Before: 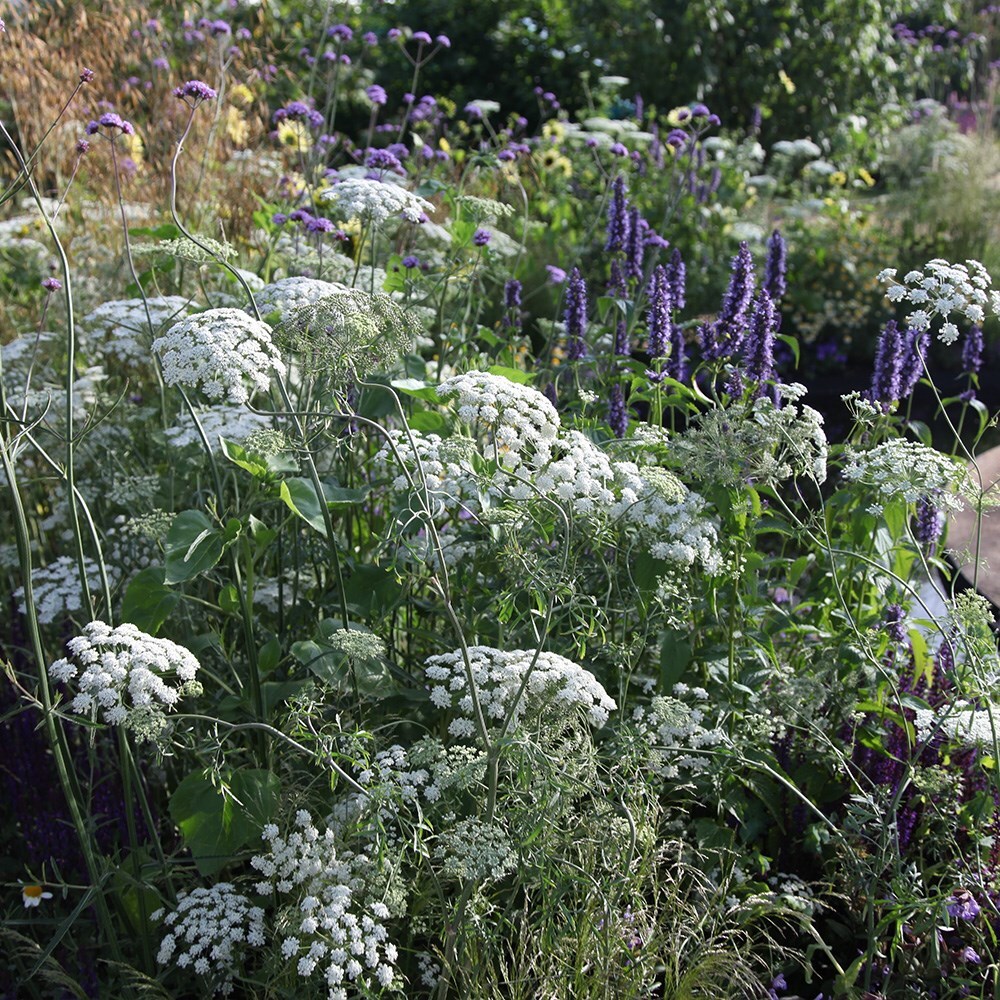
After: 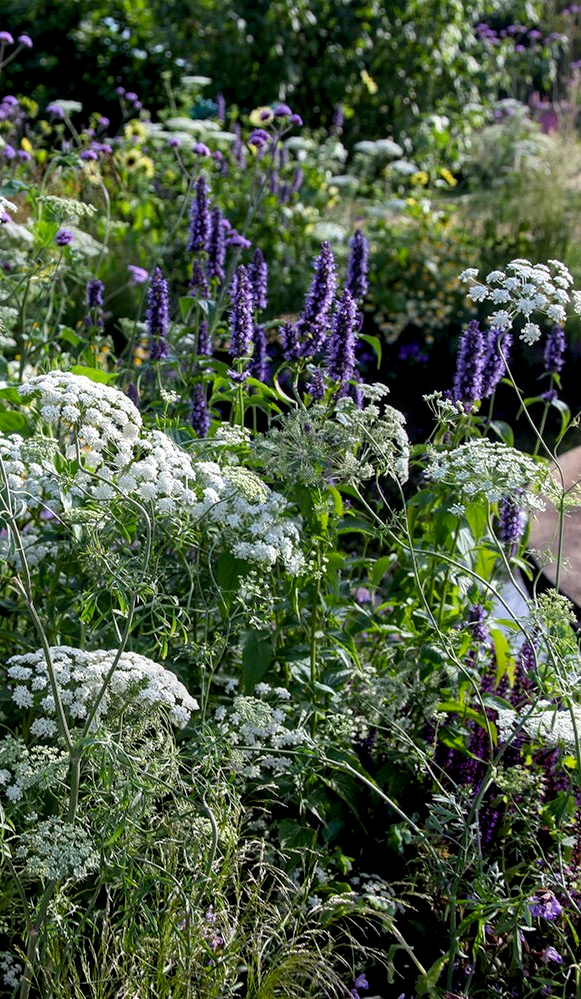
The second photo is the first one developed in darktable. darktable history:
color balance rgb: global offset › luminance -0.864%, perceptual saturation grading › global saturation 15.145%, global vibrance 20%
local contrast: on, module defaults
crop: left 41.814%
